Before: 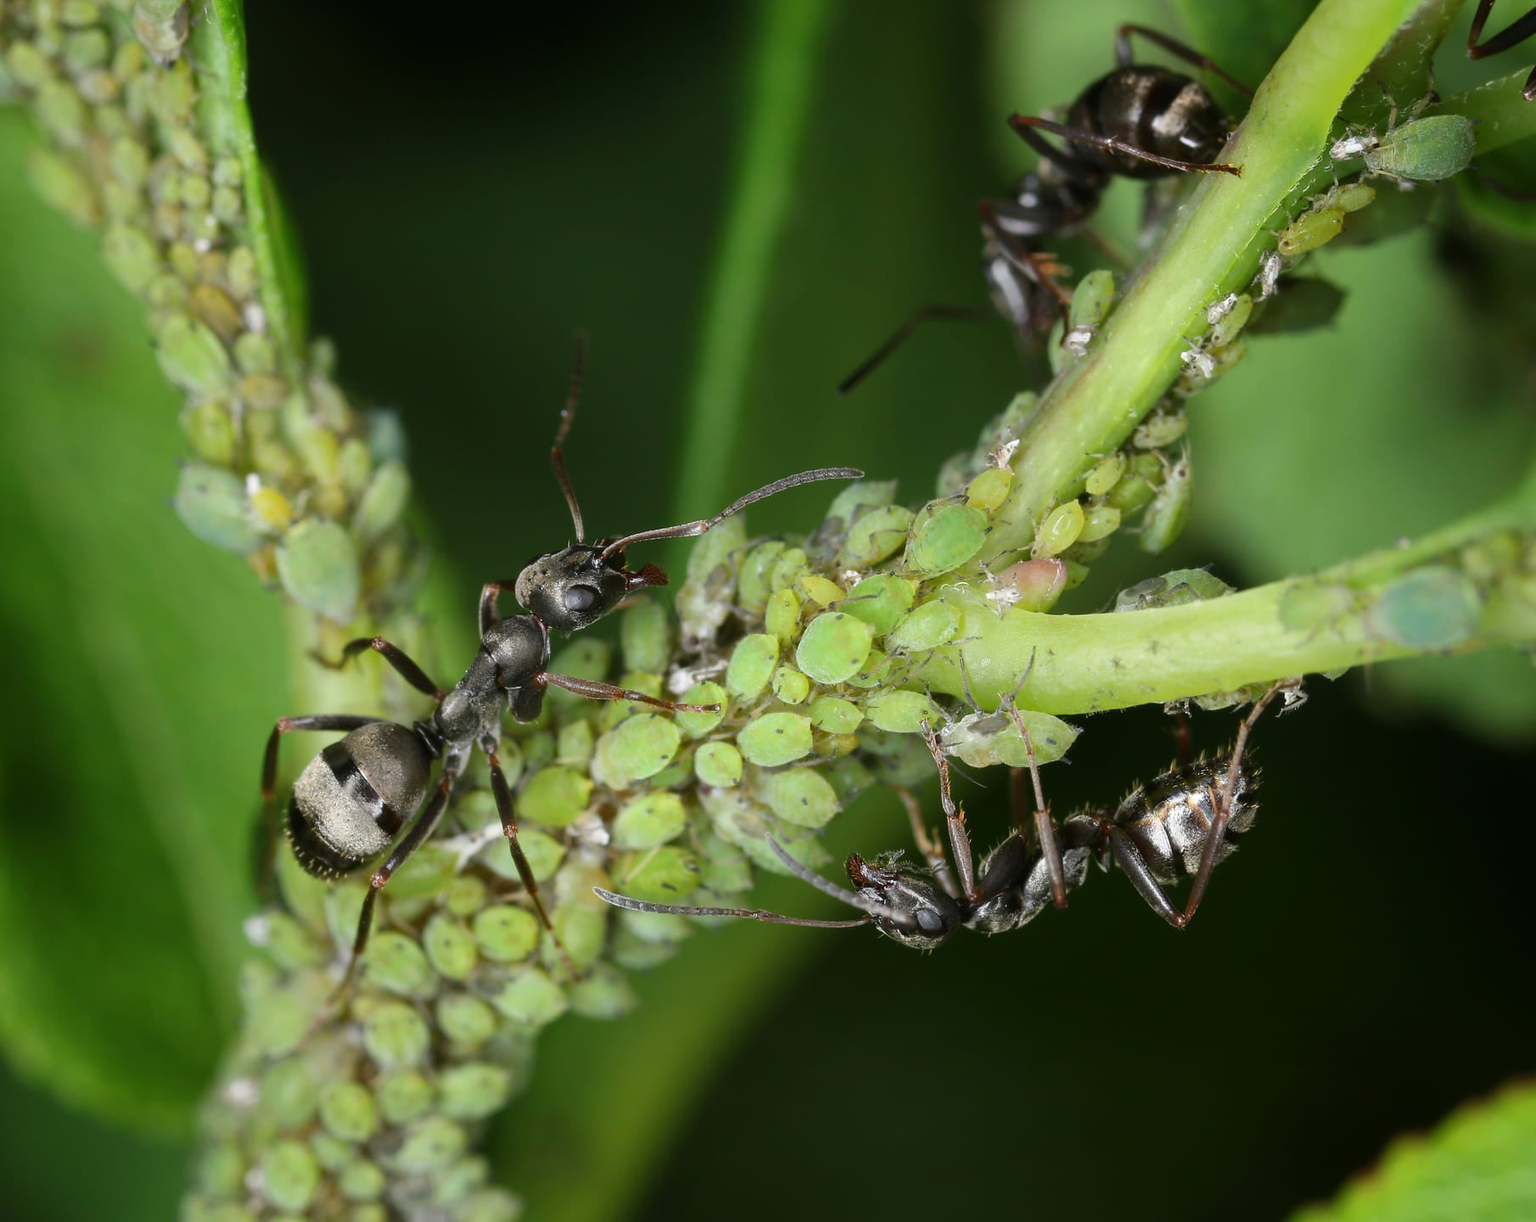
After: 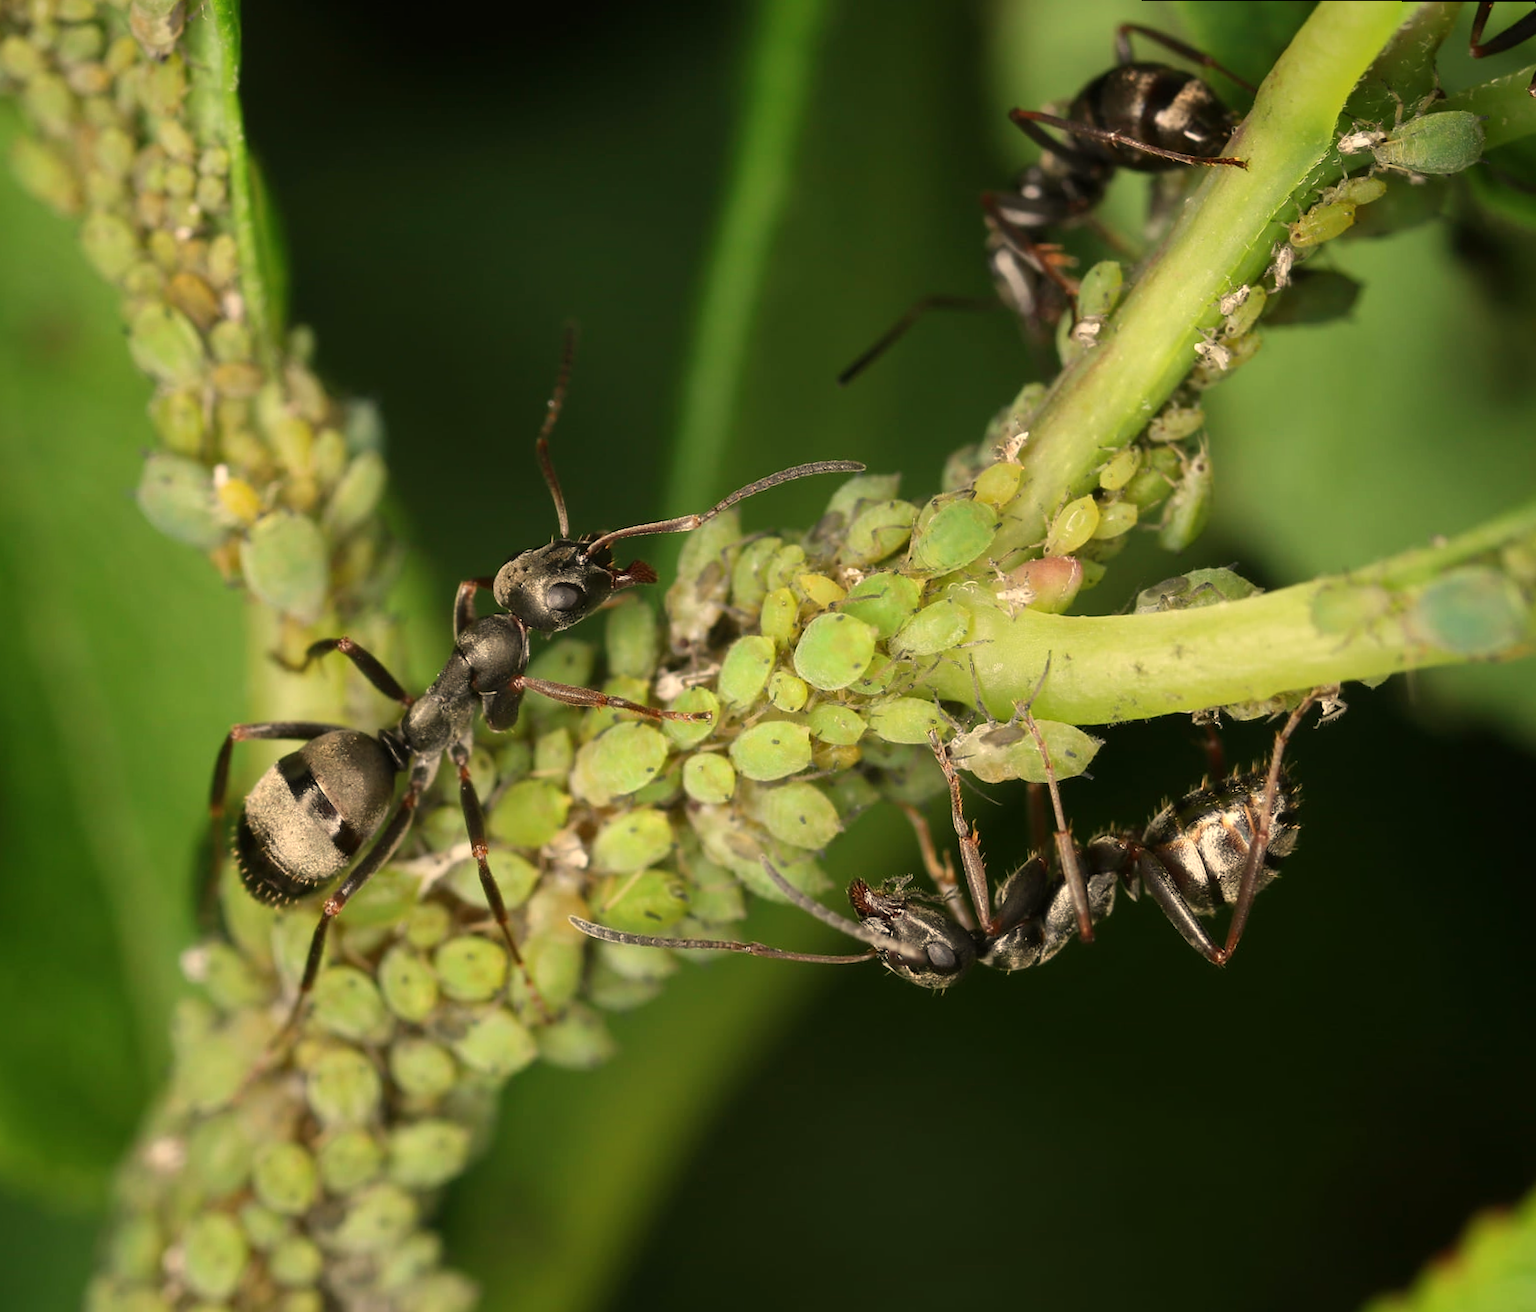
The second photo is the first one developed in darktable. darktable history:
white balance: red 1.138, green 0.996, blue 0.812
rotate and perspective: rotation 0.215°, lens shift (vertical) -0.139, crop left 0.069, crop right 0.939, crop top 0.002, crop bottom 0.996
